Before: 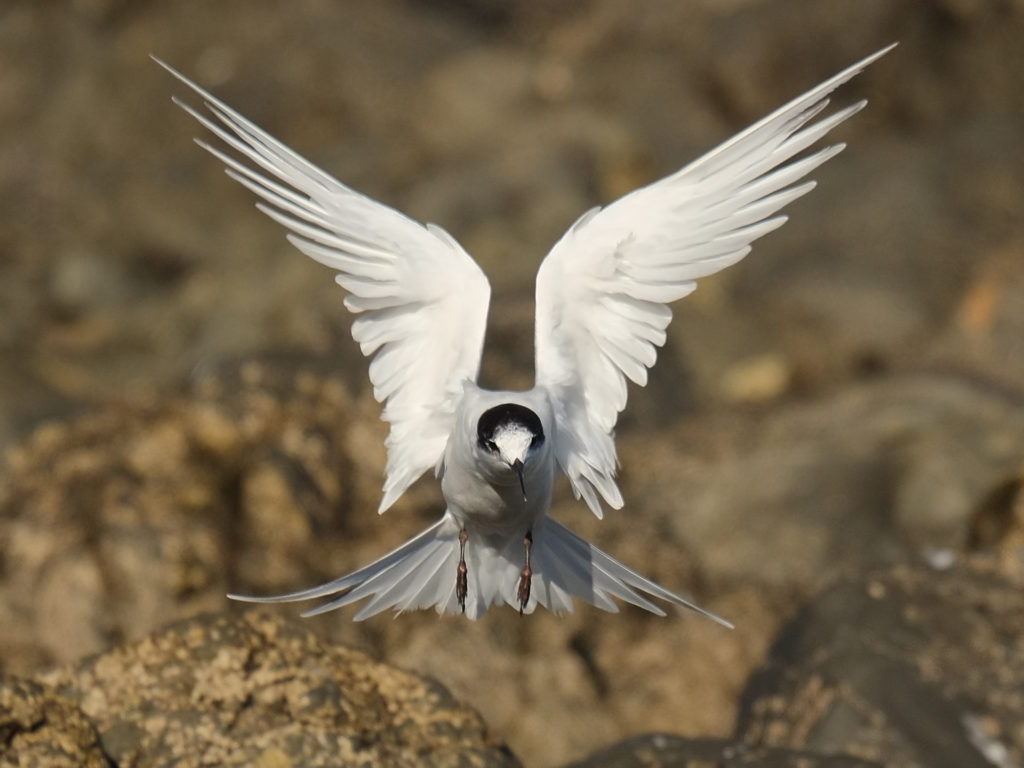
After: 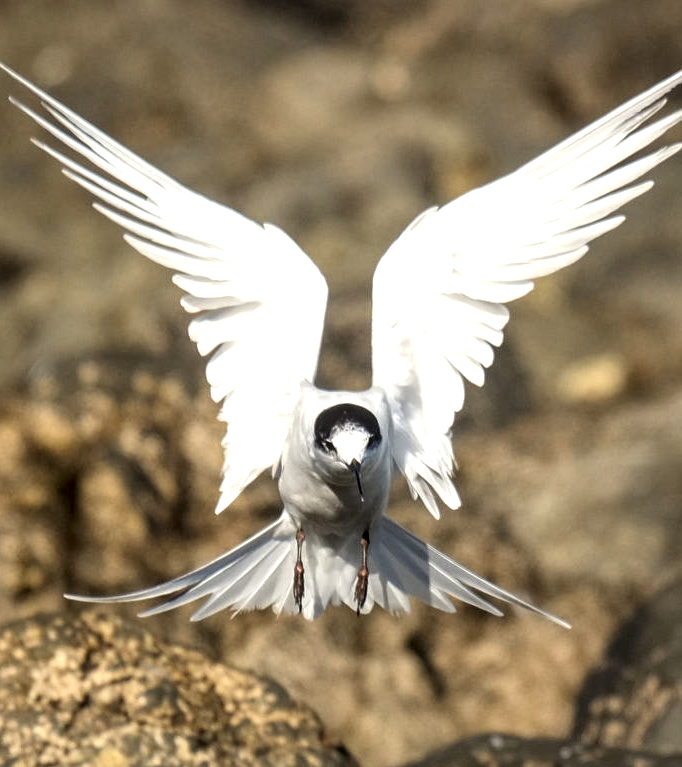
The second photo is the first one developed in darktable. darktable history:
crop and rotate: left 15.964%, right 17.396%
local contrast: detail 150%
tone equalizer: -8 EV -0.787 EV, -7 EV -0.712 EV, -6 EV -0.62 EV, -5 EV -0.423 EV, -3 EV 0.386 EV, -2 EV 0.6 EV, -1 EV 0.688 EV, +0 EV 0.72 EV
